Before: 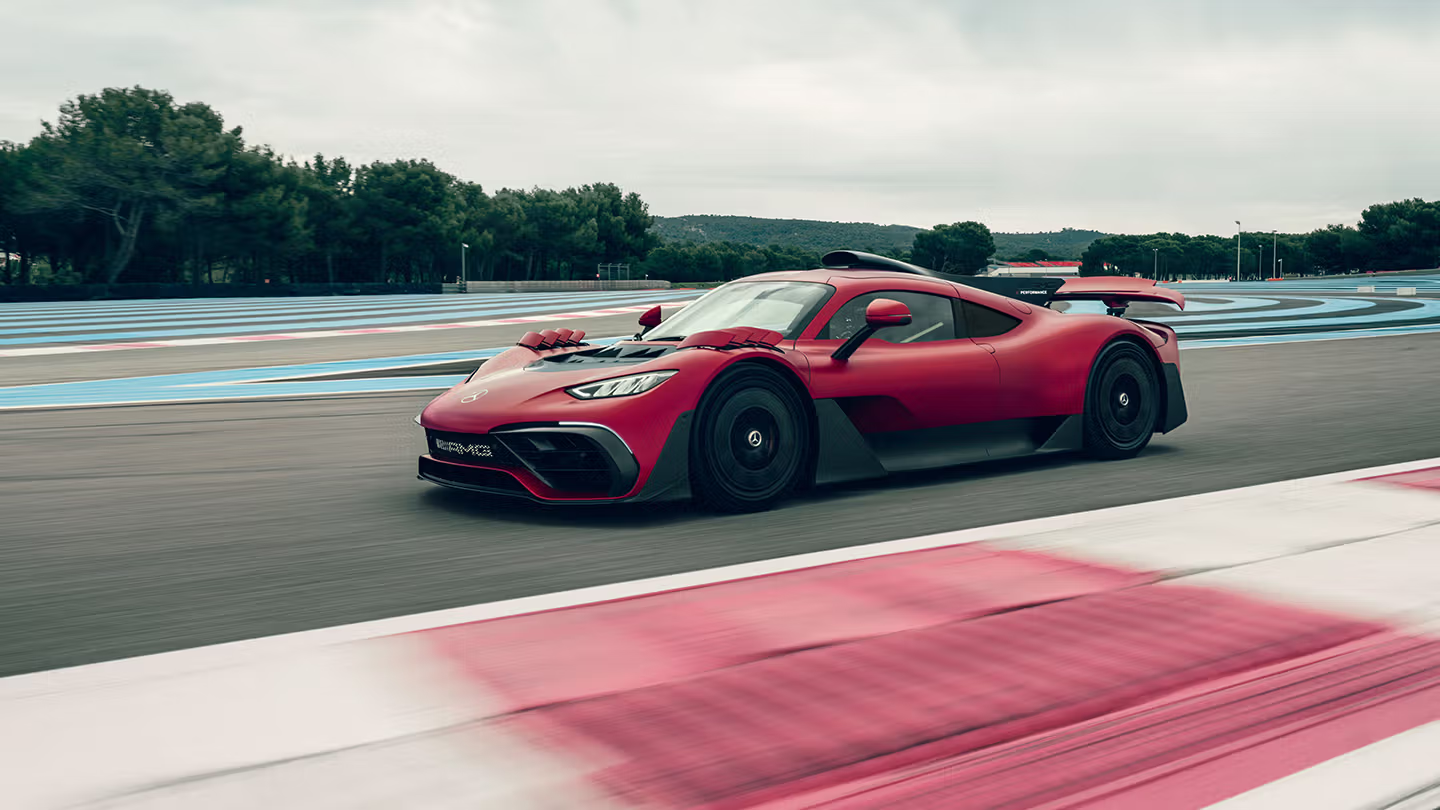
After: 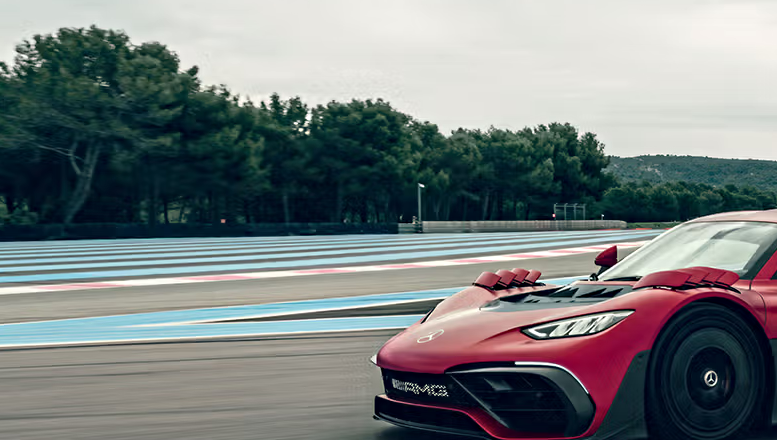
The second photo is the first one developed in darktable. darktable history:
crop and rotate: left 3.071%, top 7.433%, right 42.916%, bottom 38.238%
contrast equalizer: octaves 7, y [[0.5, 0.5, 0.501, 0.63, 0.504, 0.5], [0.5 ×6], [0.5 ×6], [0 ×6], [0 ×6]]
